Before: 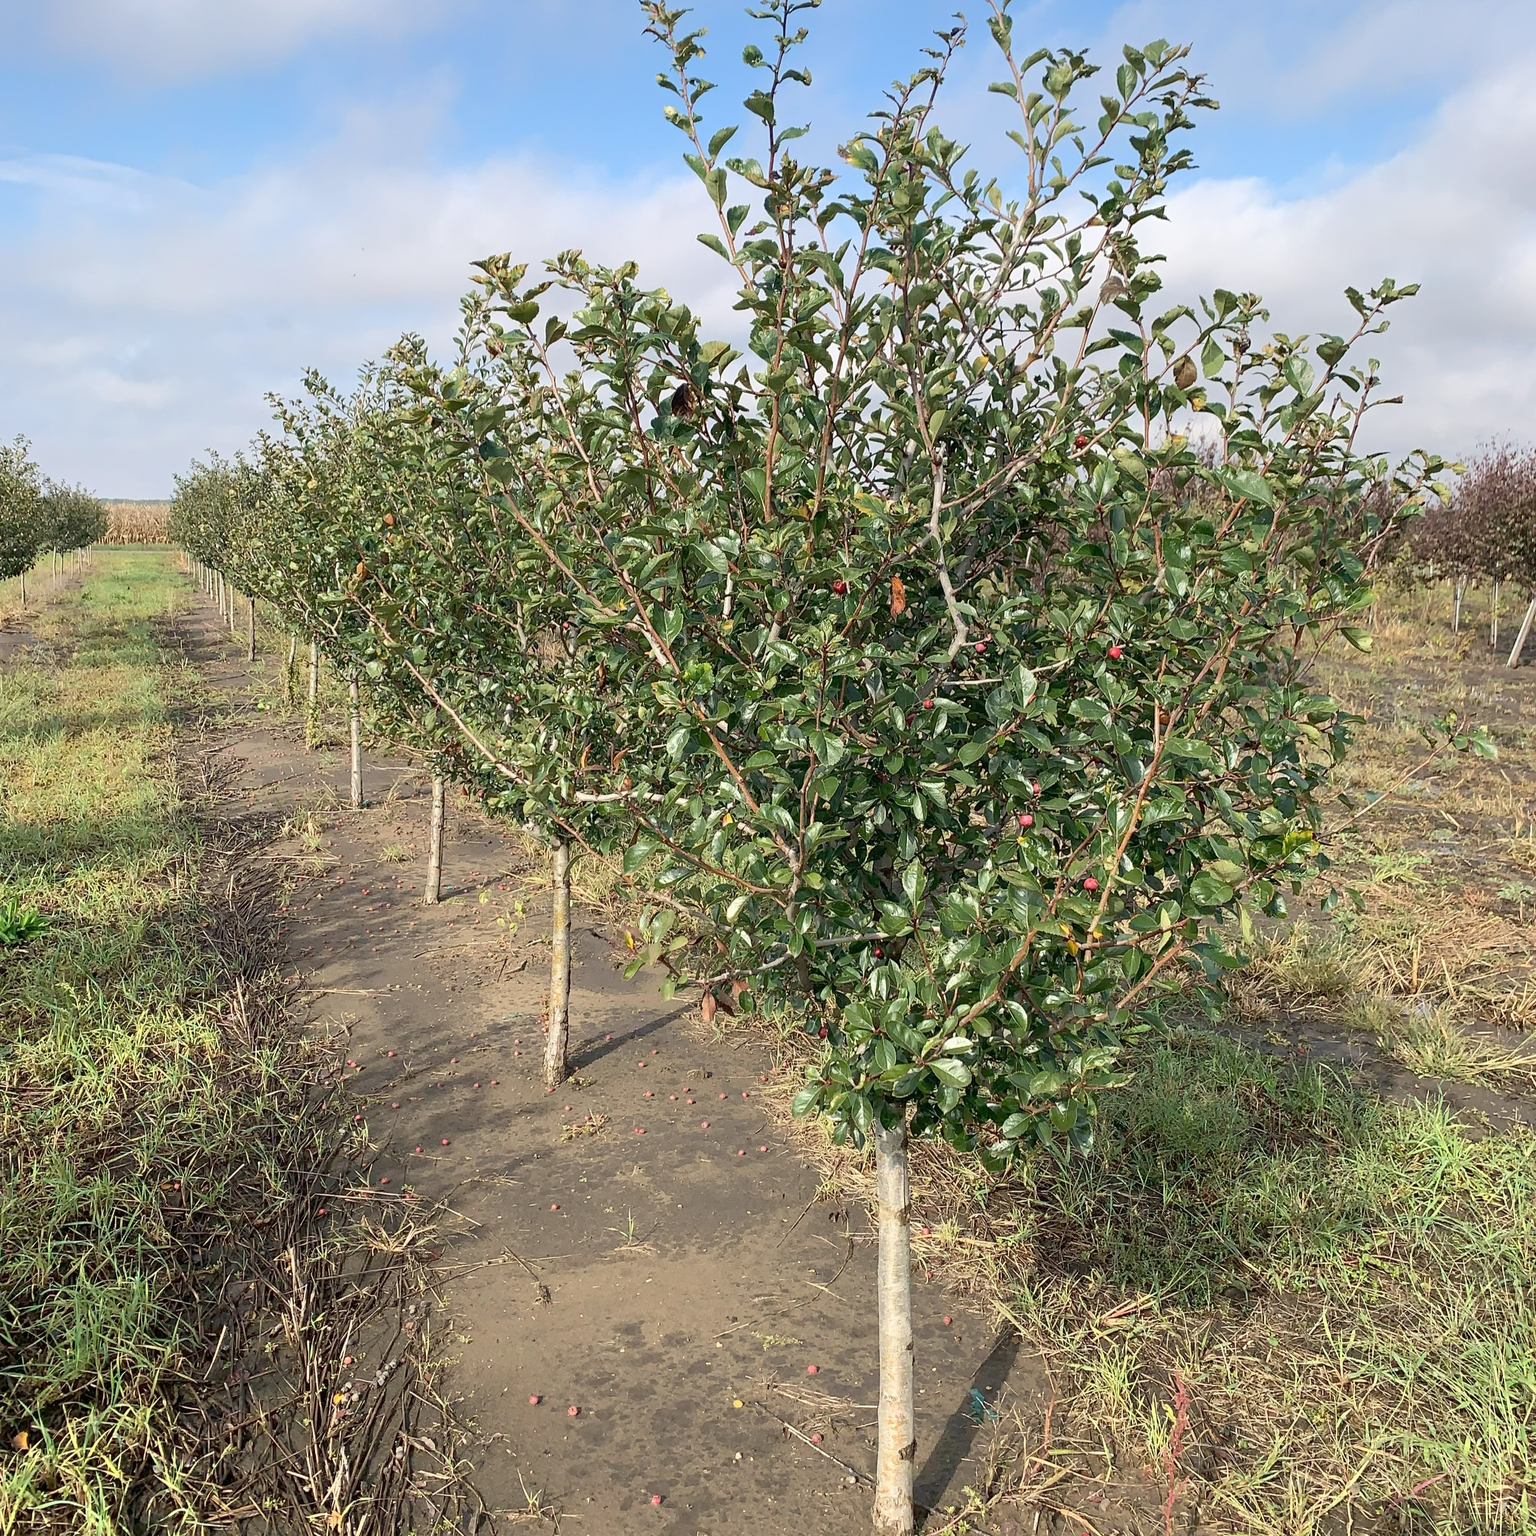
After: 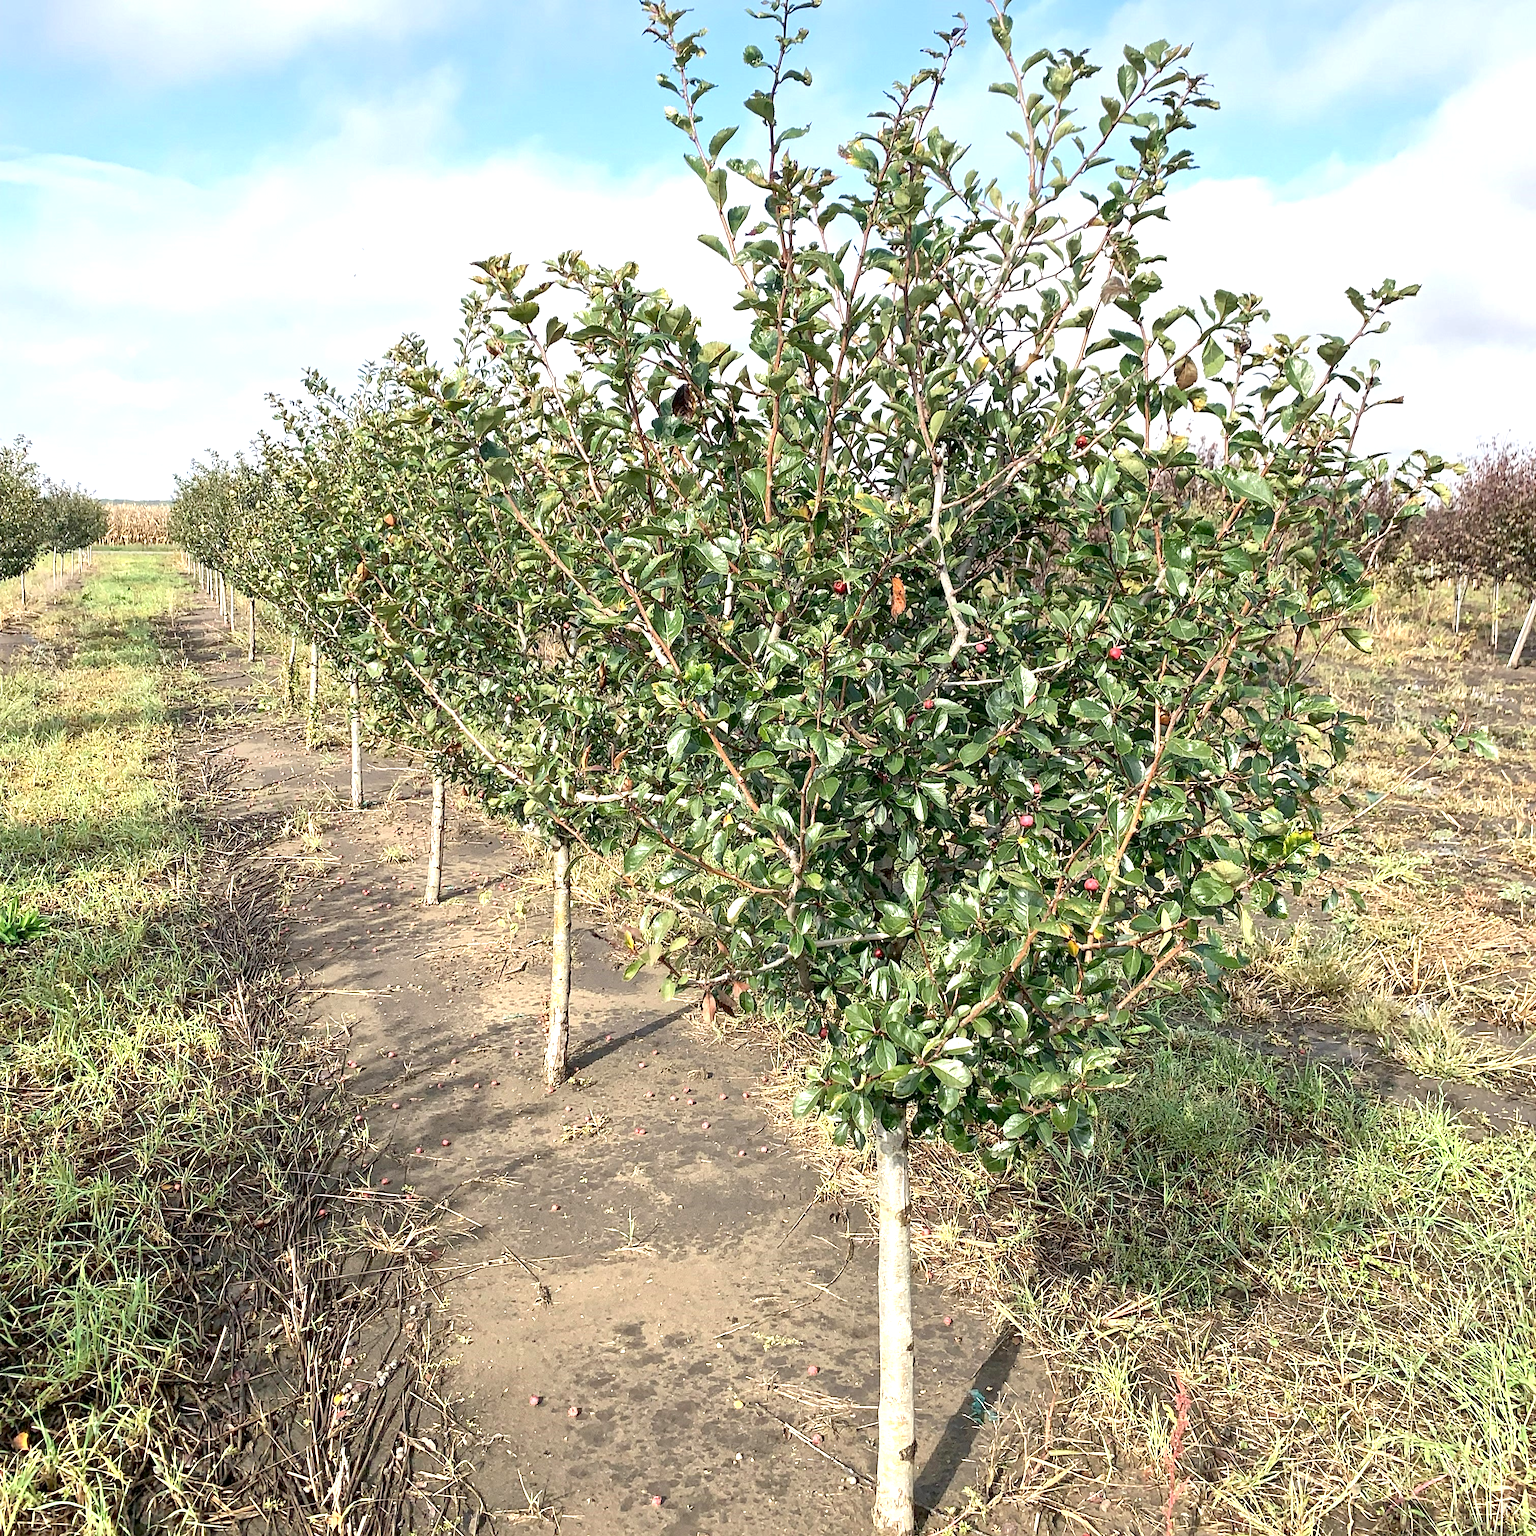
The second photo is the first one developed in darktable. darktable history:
local contrast: mode bilateral grid, contrast 20, coarseness 50, detail 161%, midtone range 0.2
crop: left 0.028%
exposure: exposure 0.695 EV, compensate highlight preservation false
